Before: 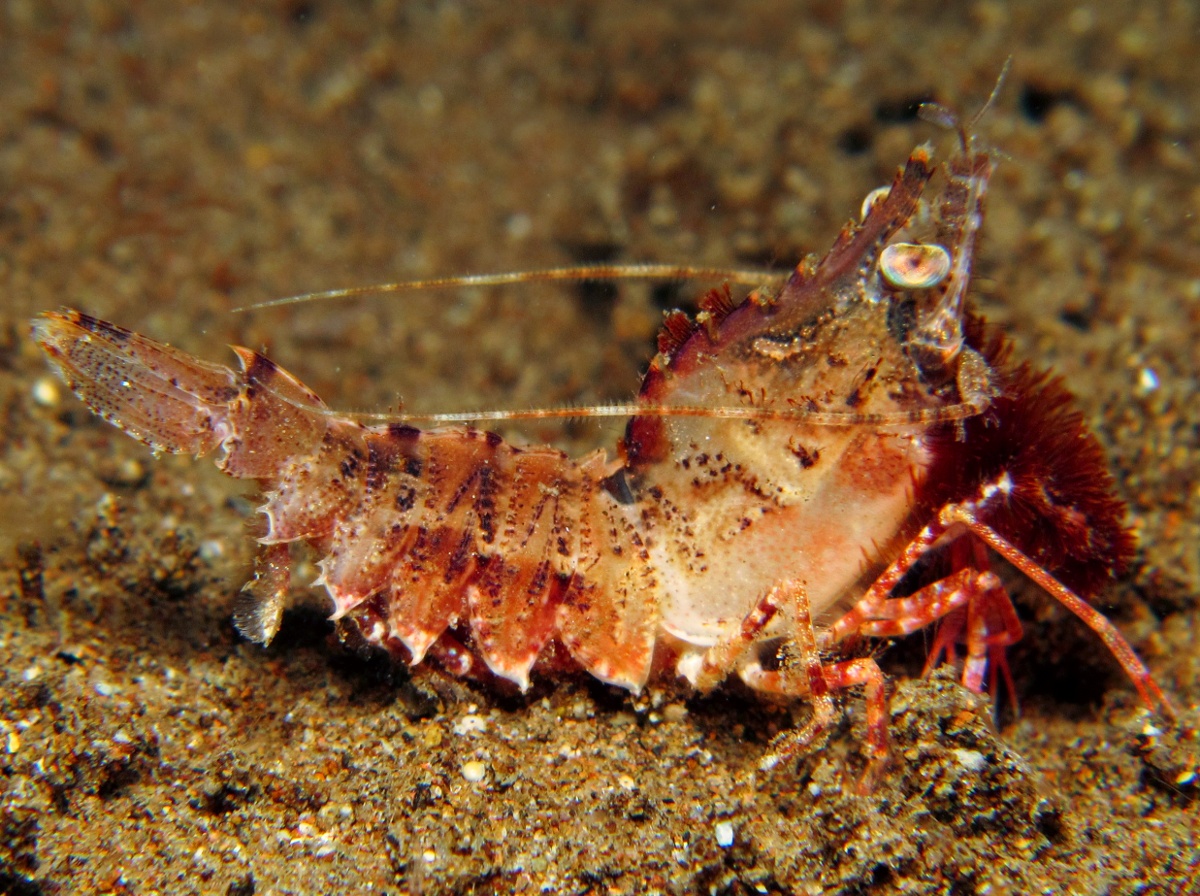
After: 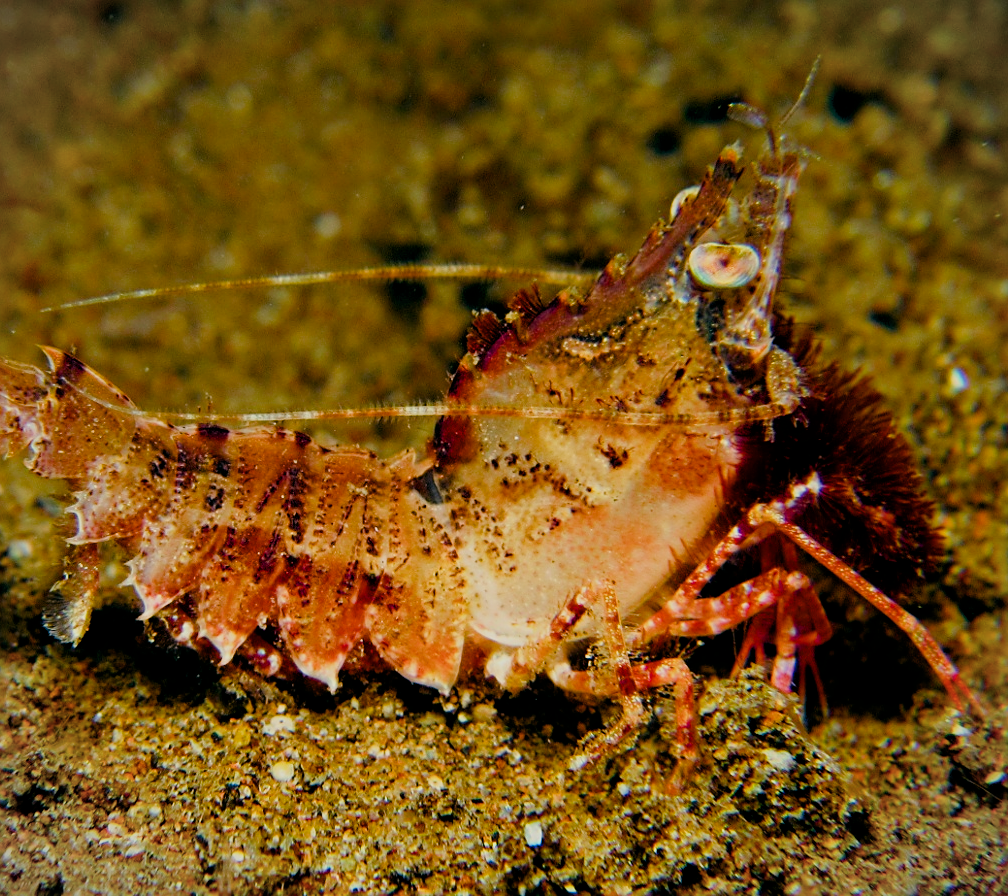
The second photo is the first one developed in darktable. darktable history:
crop: left 15.953%
sharpen: on, module defaults
color balance rgb: highlights gain › luminance 6.03%, highlights gain › chroma 2.632%, highlights gain › hue 92.56°, global offset › luminance -0.348%, global offset › chroma 0.114%, global offset › hue 162.44°, perceptual saturation grading › global saturation 25.607%, perceptual saturation grading › highlights -27.642%, perceptual saturation grading › shadows 33.196%, global vibrance 20%
filmic rgb: black relative exposure -7.65 EV, white relative exposure 4.56 EV, hardness 3.61
vignetting: fall-off start 99.43%, fall-off radius 65.16%, automatic ratio true
